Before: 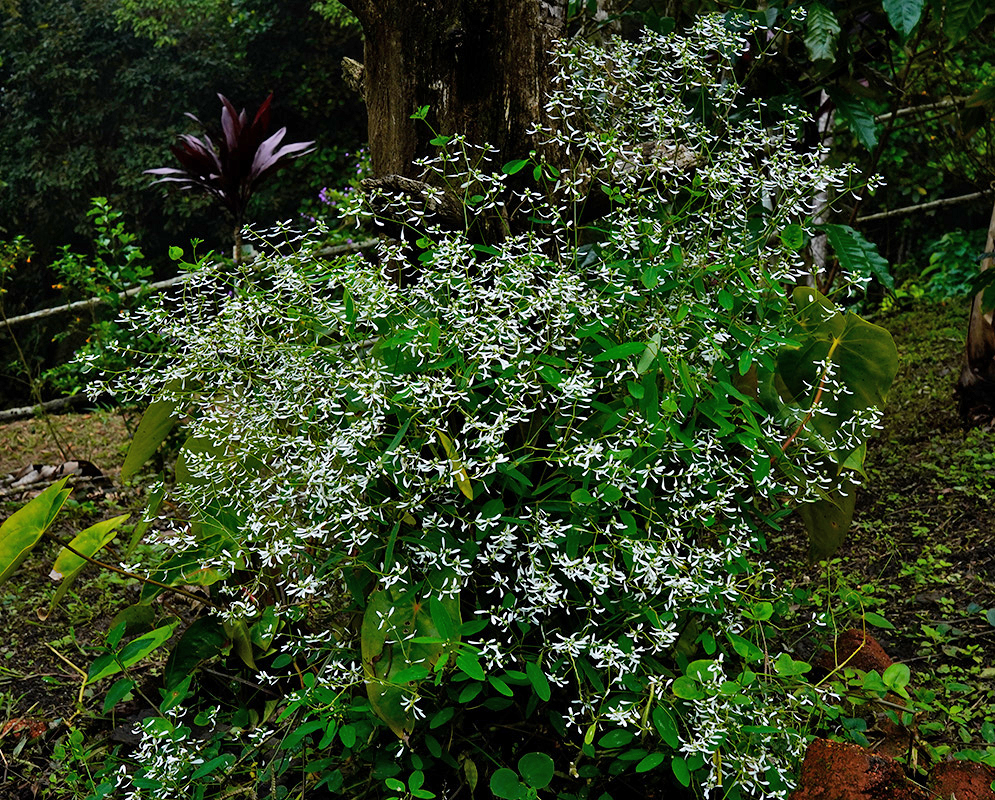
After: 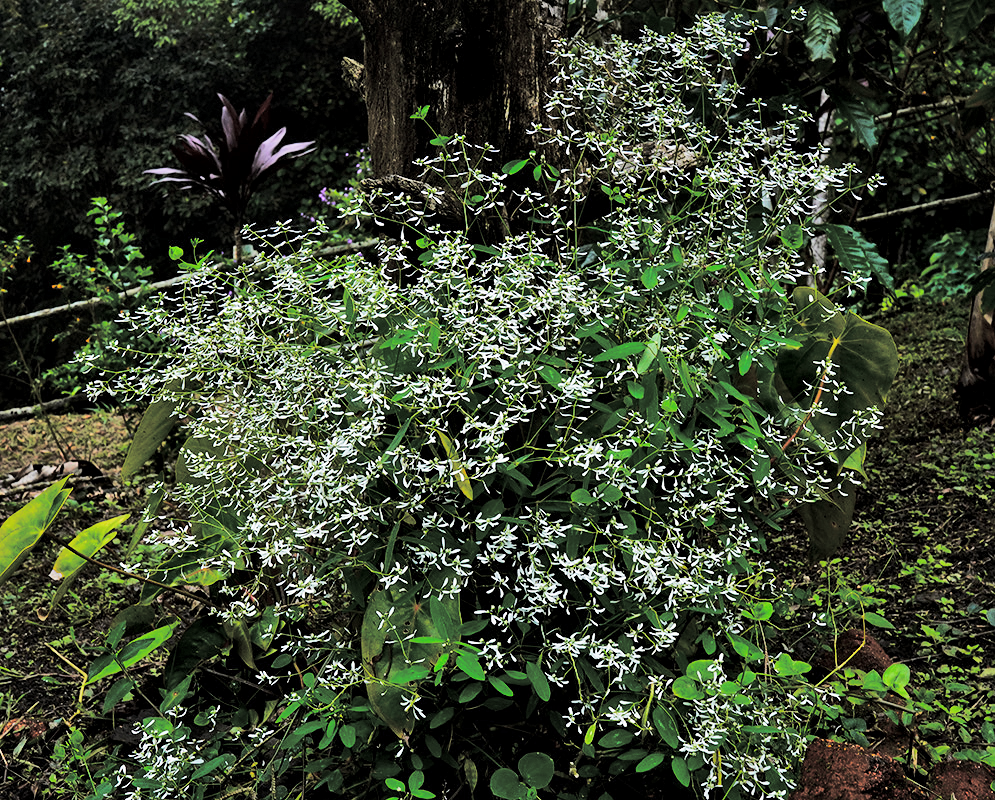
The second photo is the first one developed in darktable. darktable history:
split-toning: shadows › hue 36°, shadows › saturation 0.05, highlights › hue 10.8°, highlights › saturation 0.15, compress 40%
local contrast: mode bilateral grid, contrast 20, coarseness 50, detail 140%, midtone range 0.2
rgb curve: curves: ch0 [(0, 0) (0.284, 0.292) (0.505, 0.644) (1, 1)], compensate middle gray true
